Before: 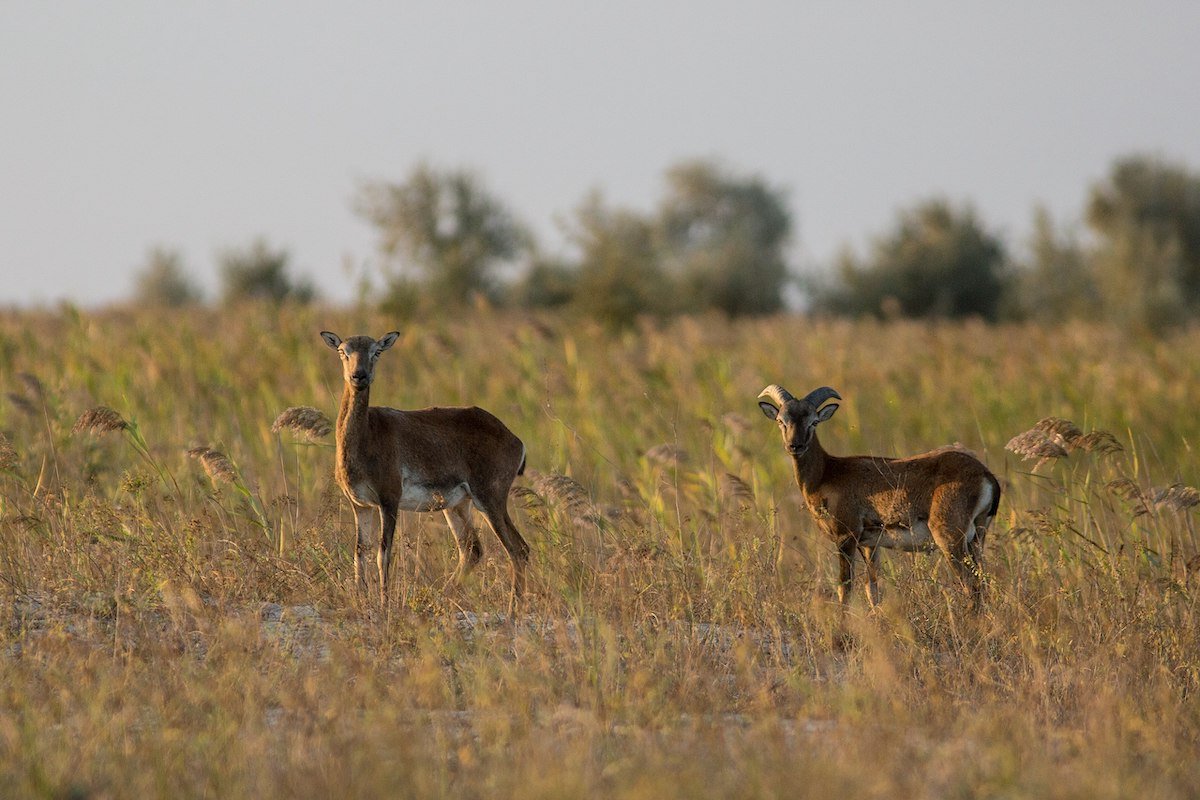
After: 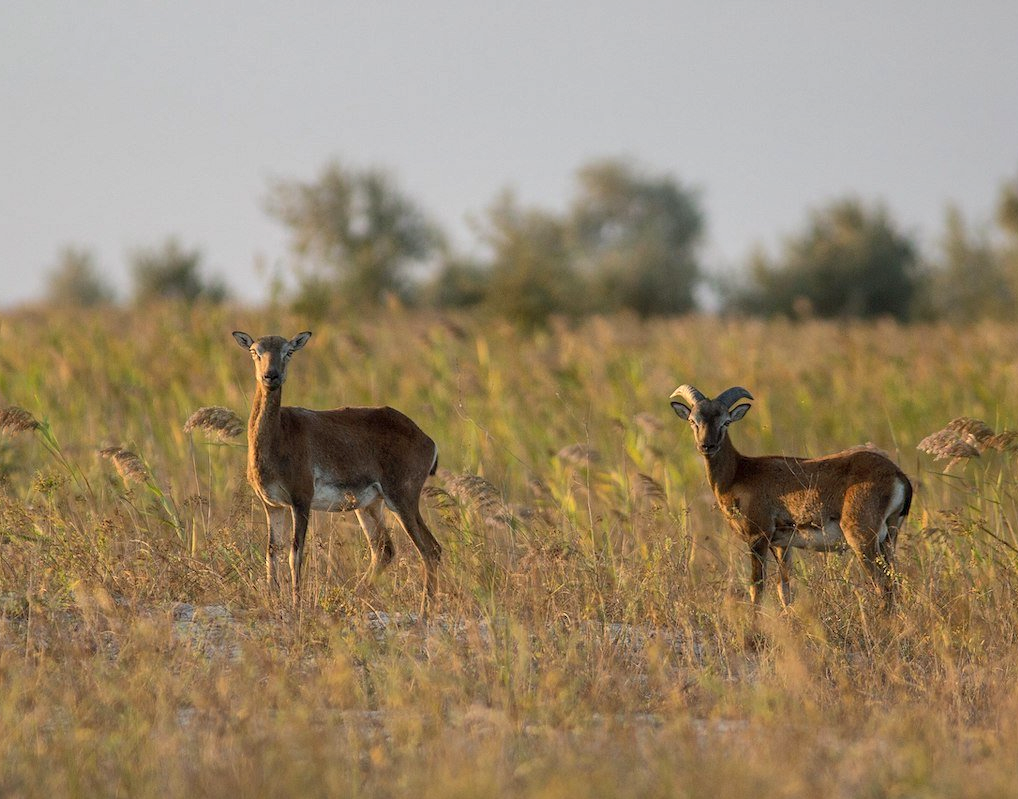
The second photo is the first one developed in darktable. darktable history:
crop: left 7.336%, right 7.82%
shadows and highlights: on, module defaults
levels: mode automatic
